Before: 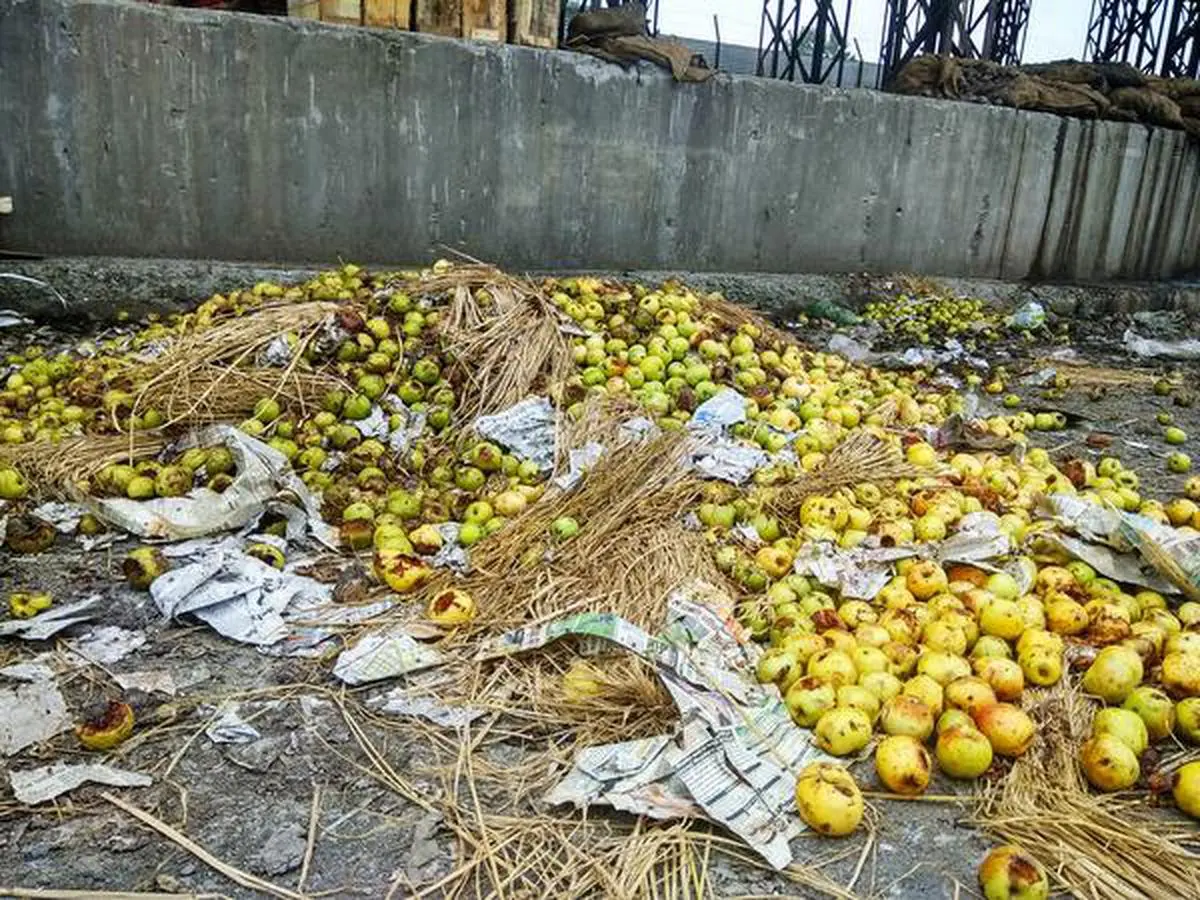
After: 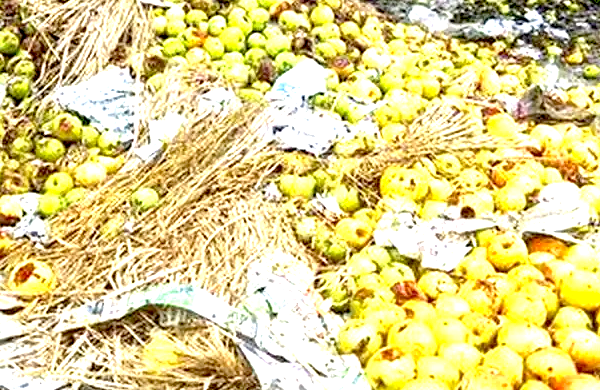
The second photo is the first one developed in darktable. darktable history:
exposure: black level correction 0.009, exposure 1.432 EV, compensate highlight preservation false
crop: left 35.034%, top 36.57%, right 14.935%, bottom 20.072%
